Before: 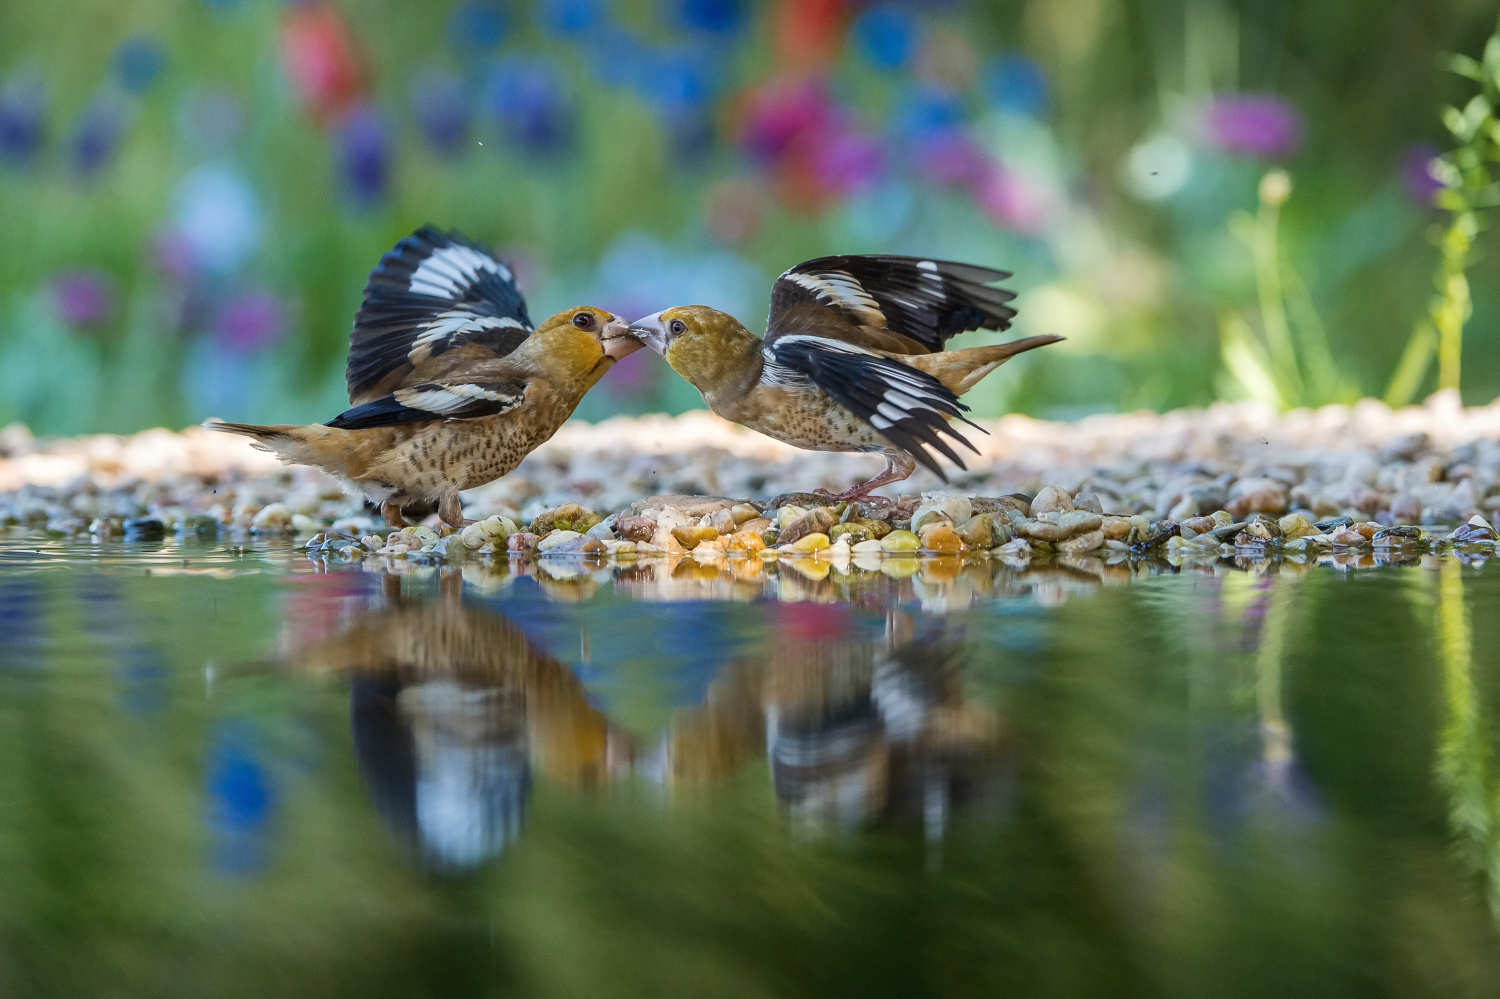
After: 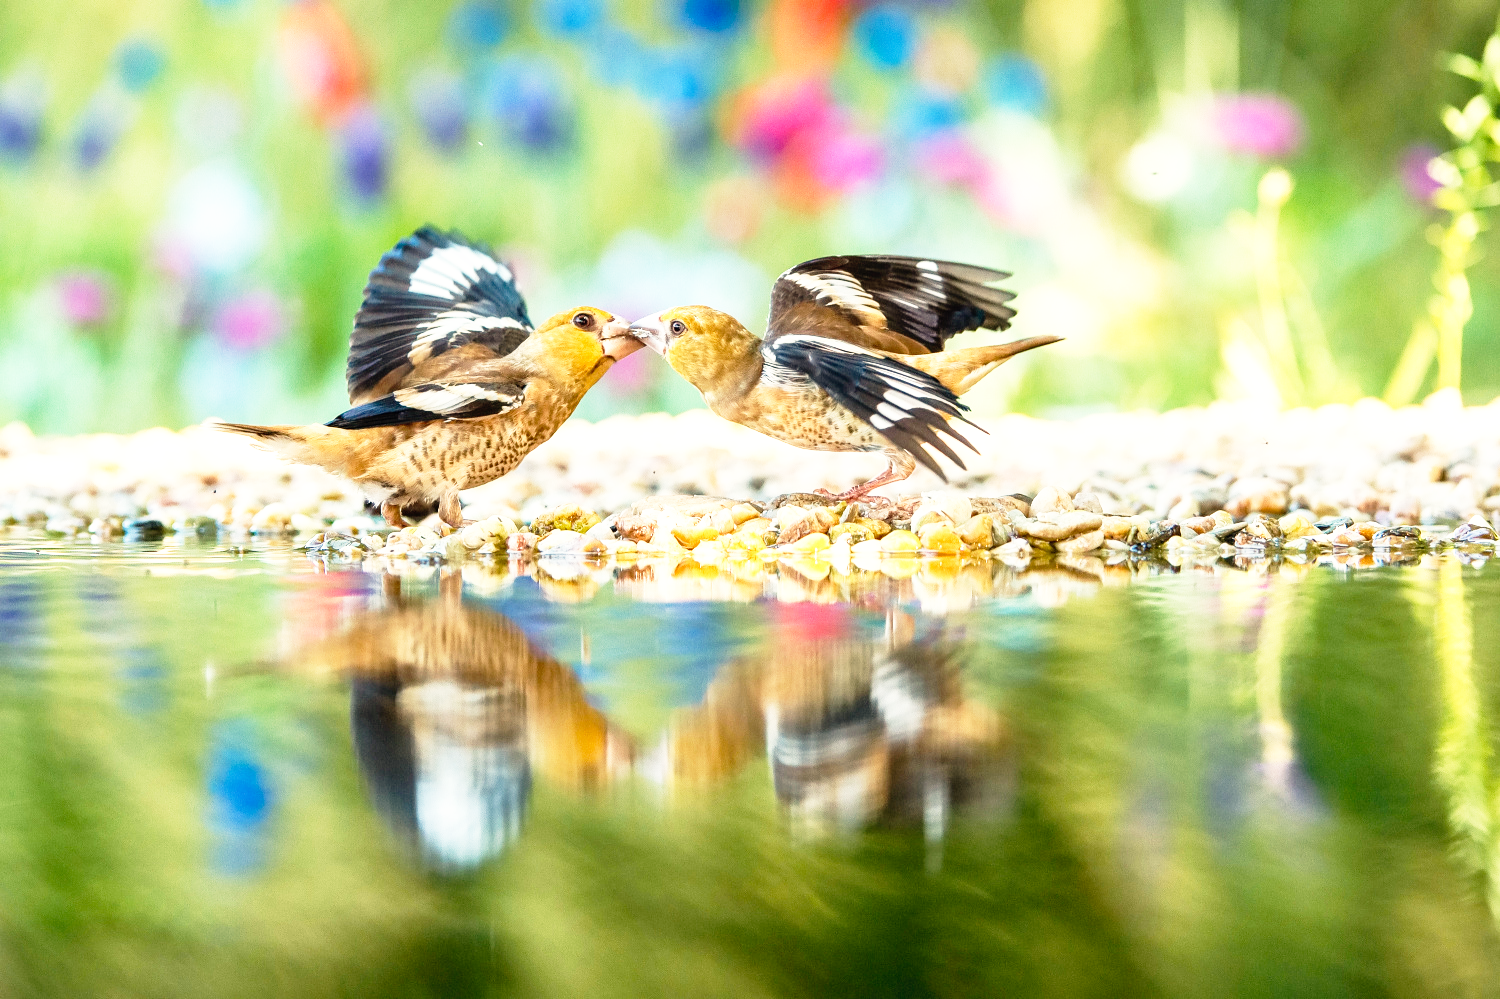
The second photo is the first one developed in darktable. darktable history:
tone equalizer: on, module defaults
white balance: red 1.123, blue 0.83
exposure: exposure 0.7 EV, compensate highlight preservation false
base curve: curves: ch0 [(0, 0) (0.012, 0.01) (0.073, 0.168) (0.31, 0.711) (0.645, 0.957) (1, 1)], preserve colors none
